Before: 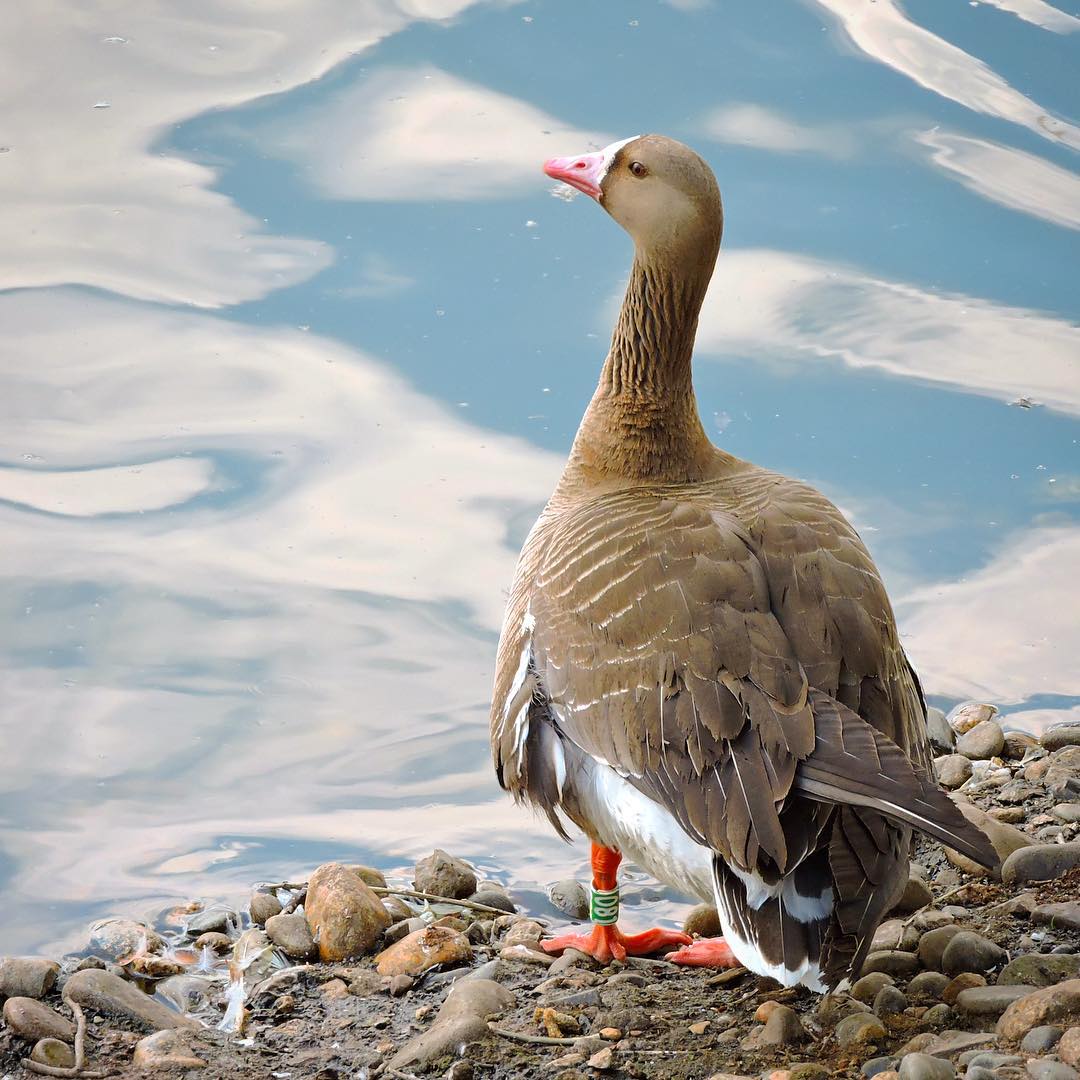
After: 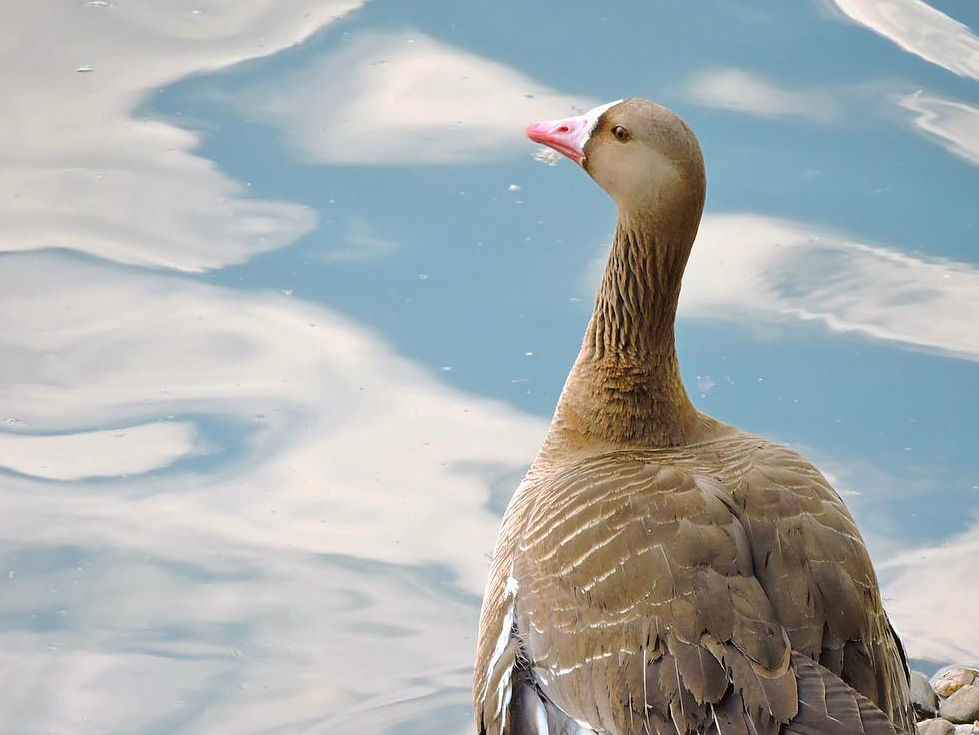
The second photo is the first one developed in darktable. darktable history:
crop: left 1.587%, top 3.368%, right 7.714%, bottom 28.452%
